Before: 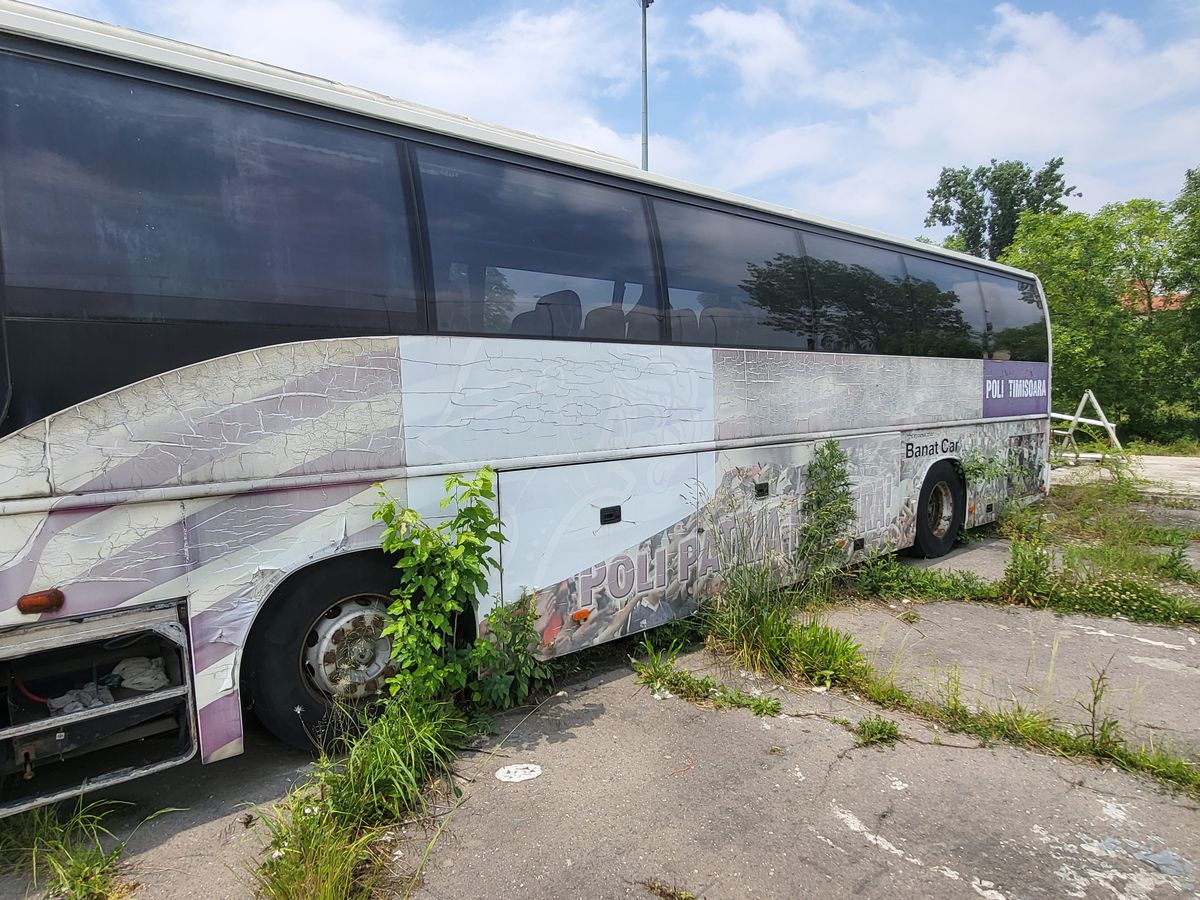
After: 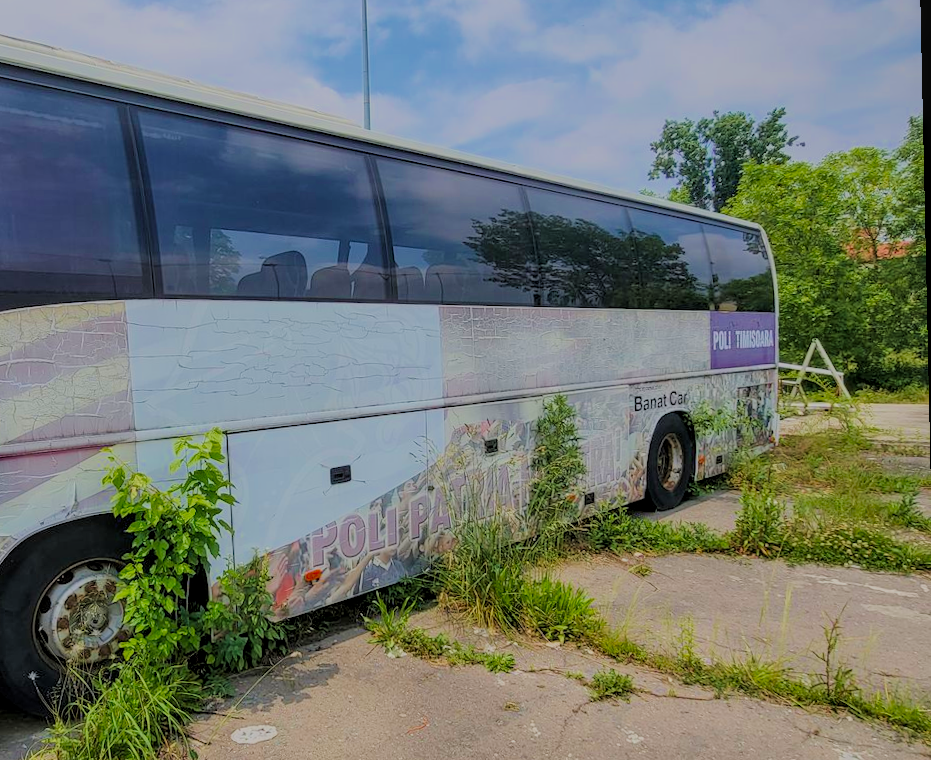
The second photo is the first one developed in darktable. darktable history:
rotate and perspective: rotation -1.24°, automatic cropping off
crop: left 23.095%, top 5.827%, bottom 11.854%
local contrast: on, module defaults
filmic rgb: white relative exposure 8 EV, threshold 3 EV, hardness 2.44, latitude 10.07%, contrast 0.72, highlights saturation mix 10%, shadows ↔ highlights balance 1.38%, color science v4 (2020), enable highlight reconstruction true
exposure: exposure -0.041 EV, compensate highlight preservation false
velvia: strength 45%
